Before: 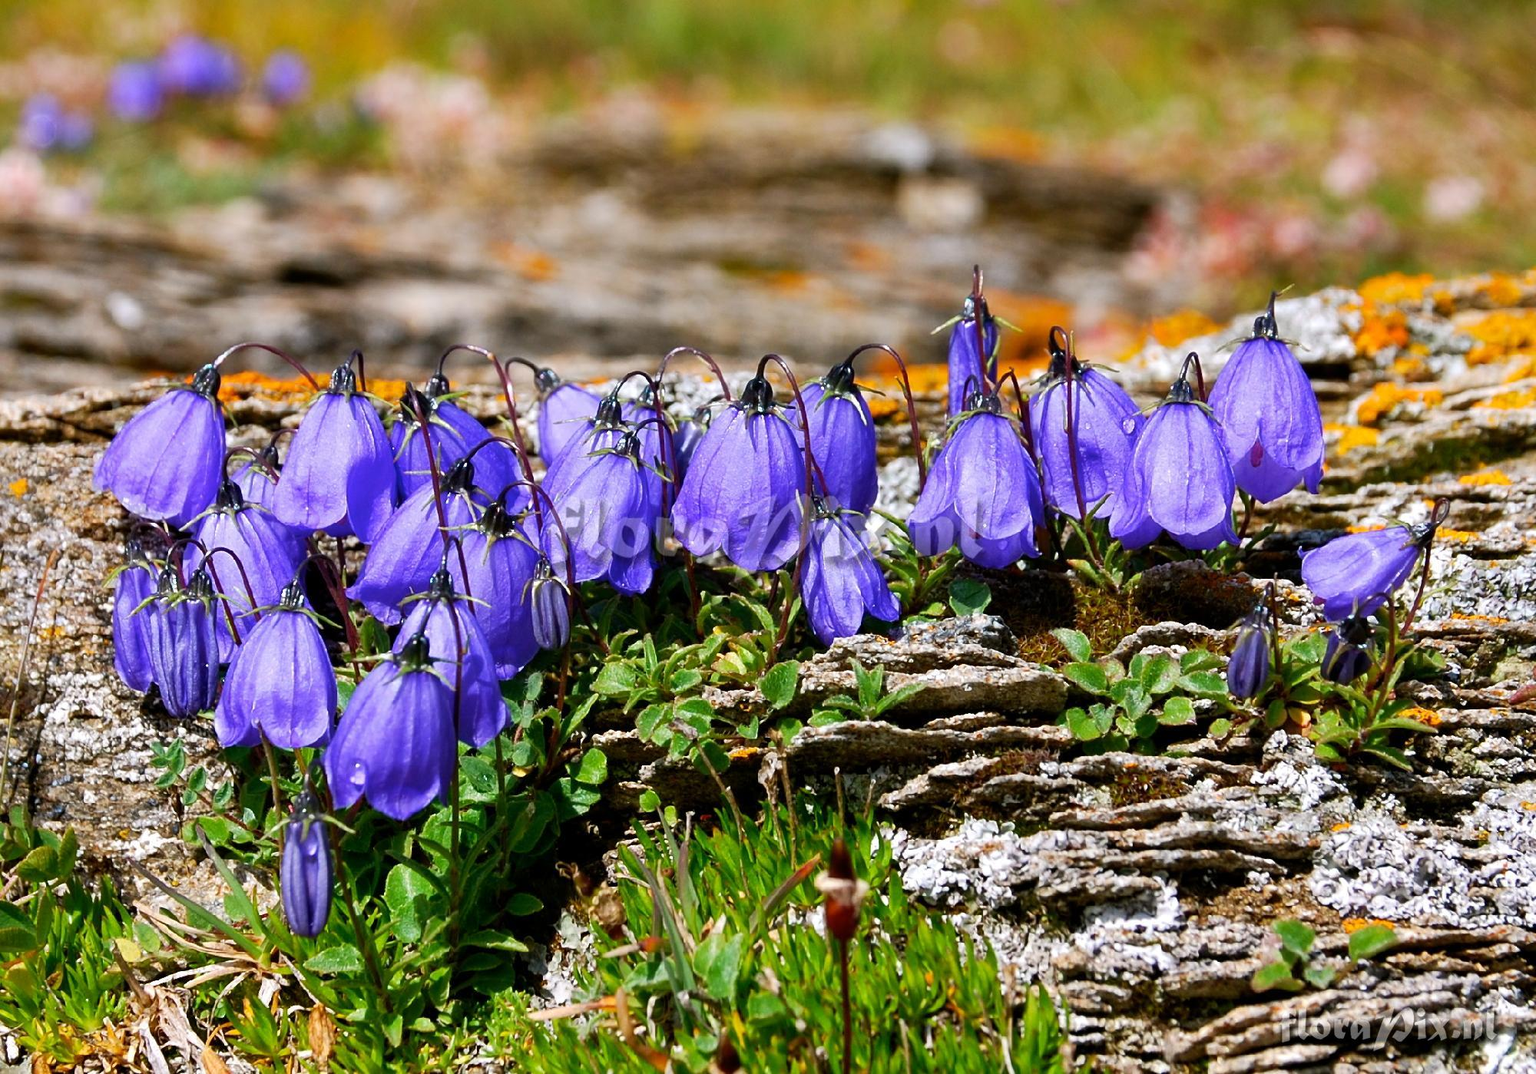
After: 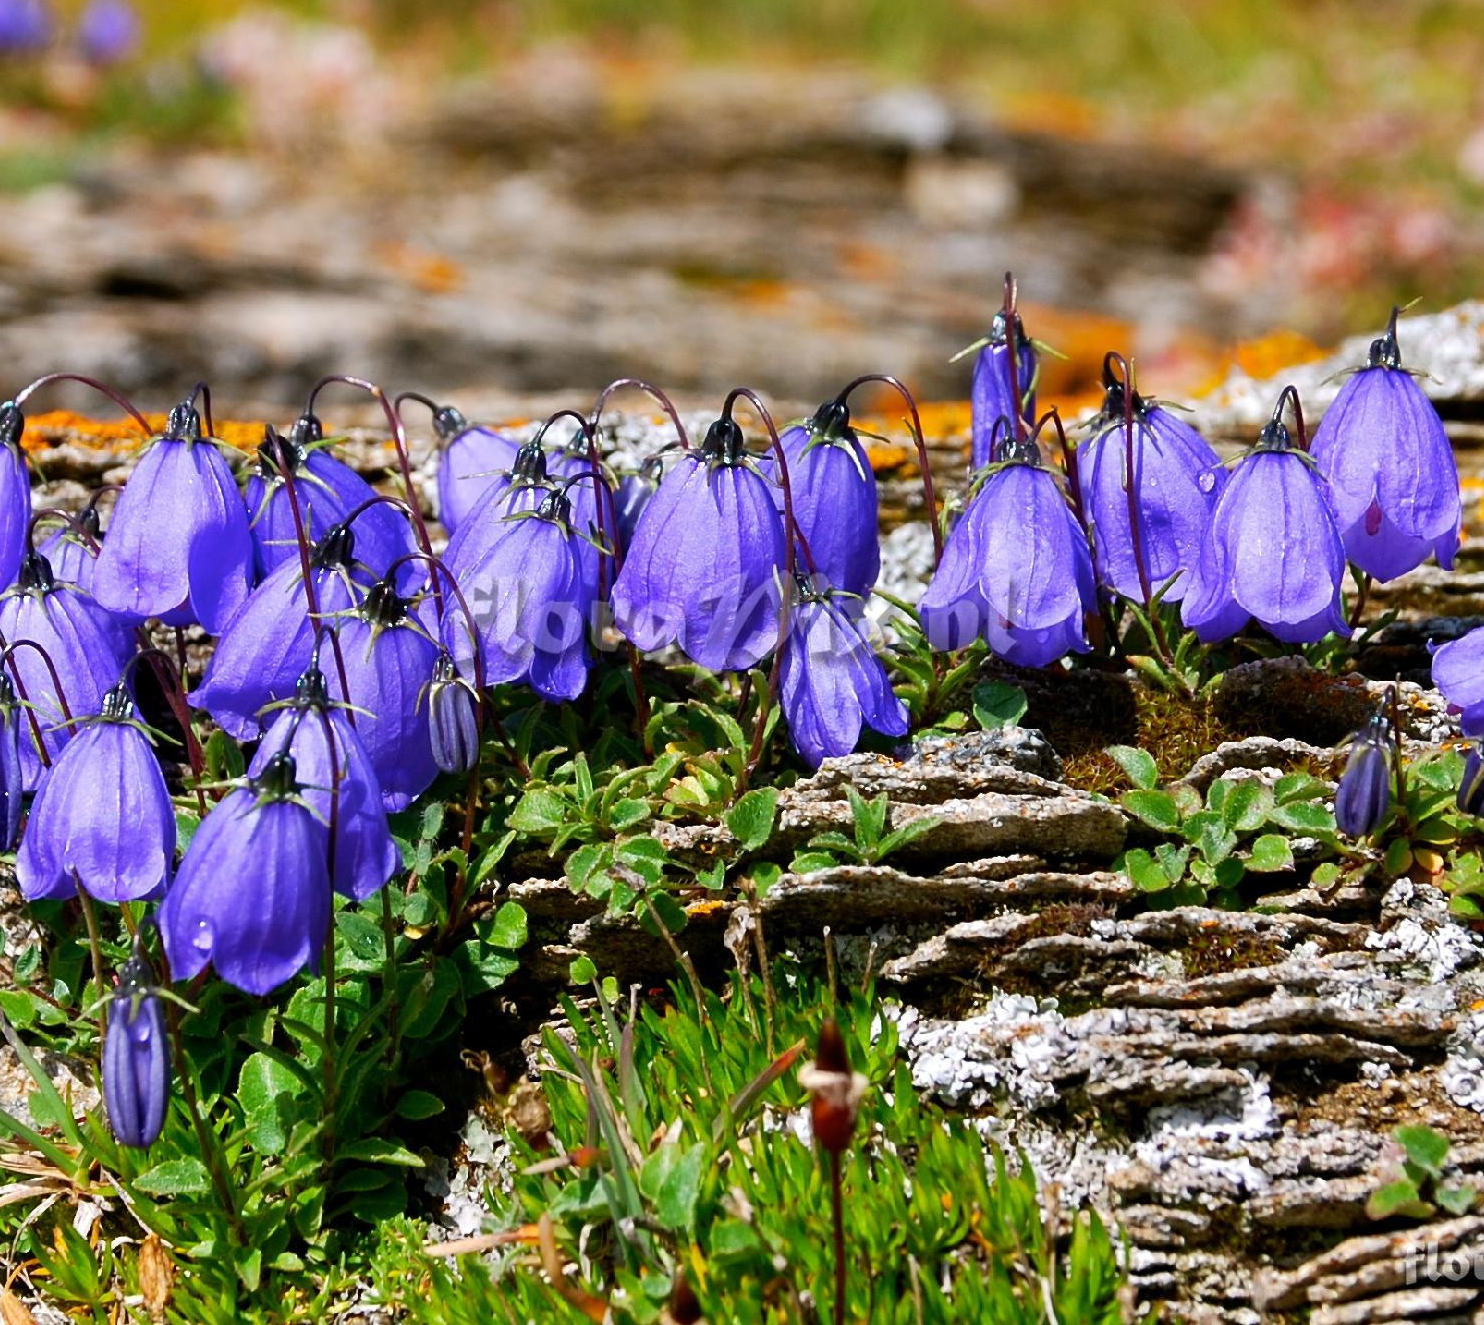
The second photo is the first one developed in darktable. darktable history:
crop and rotate: left 13.15%, top 5.251%, right 12.609%
levels: mode automatic, black 0.023%, white 99.97%, levels [0.062, 0.494, 0.925]
